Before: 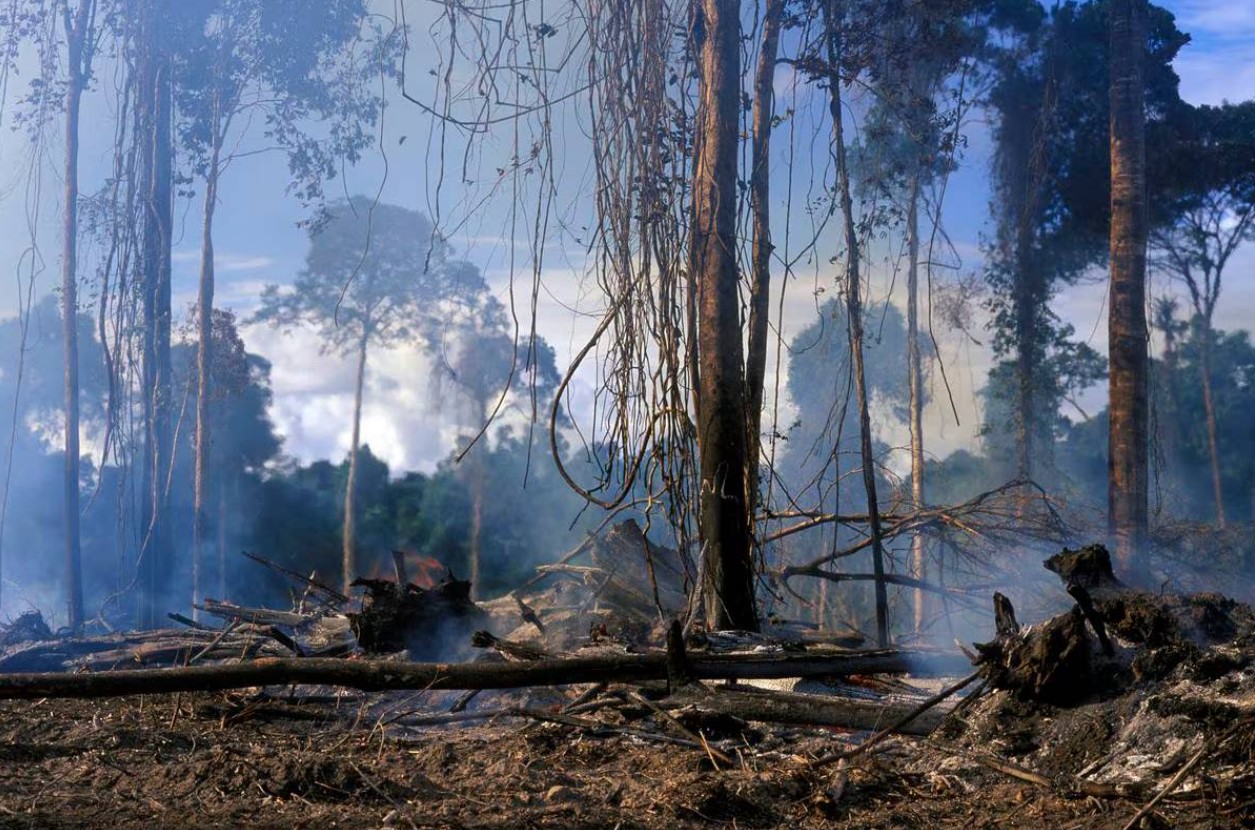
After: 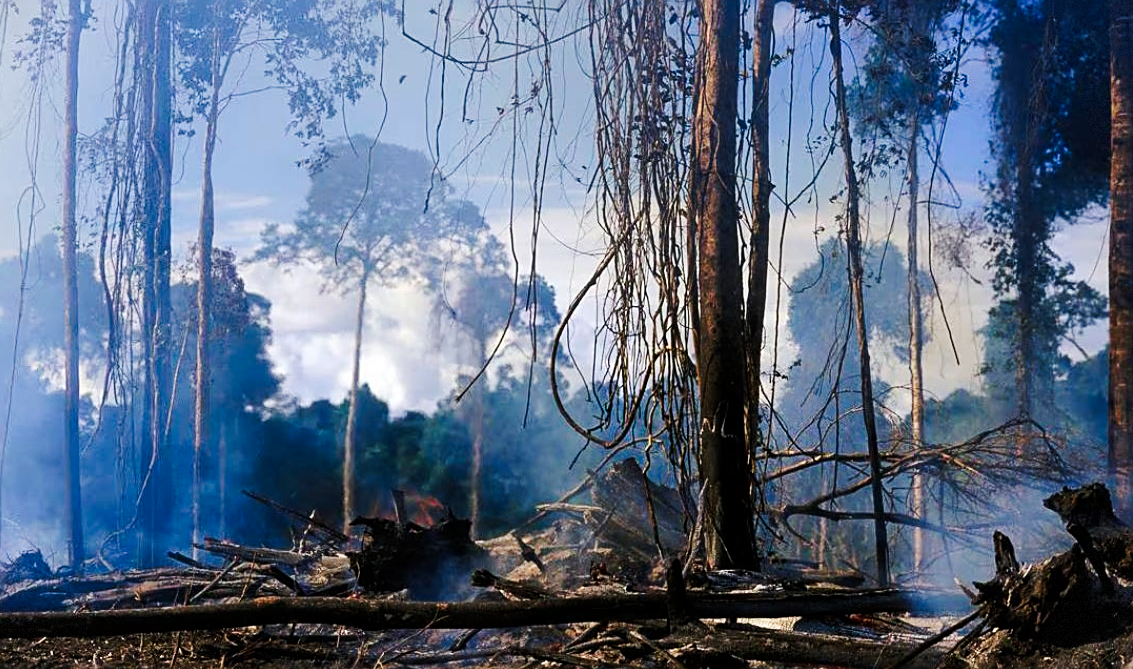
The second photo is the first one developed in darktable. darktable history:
sharpen: on, module defaults
vignetting: fall-off start 99.19%, dithering 8-bit output, unbound false
tone curve: curves: ch0 [(0, 0) (0.126, 0.061) (0.338, 0.285) (0.494, 0.518) (0.703, 0.762) (1, 1)]; ch1 [(0, 0) (0.364, 0.322) (0.443, 0.441) (0.5, 0.501) (0.55, 0.578) (1, 1)]; ch2 [(0, 0) (0.44, 0.424) (0.501, 0.499) (0.557, 0.564) (0.613, 0.682) (0.707, 0.746) (1, 1)], preserve colors none
crop: top 7.392%, right 9.696%, bottom 11.928%
